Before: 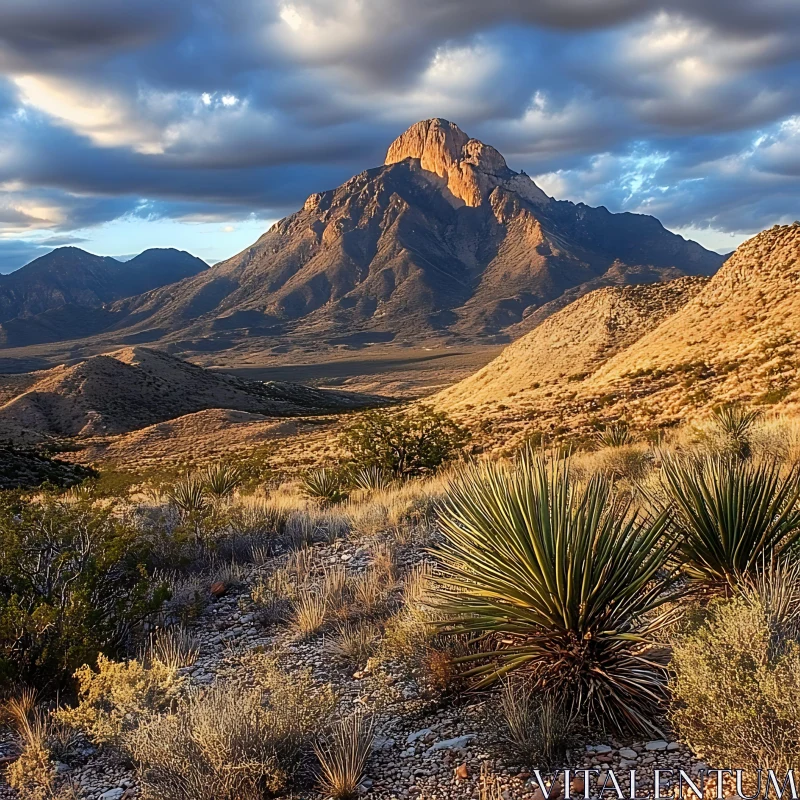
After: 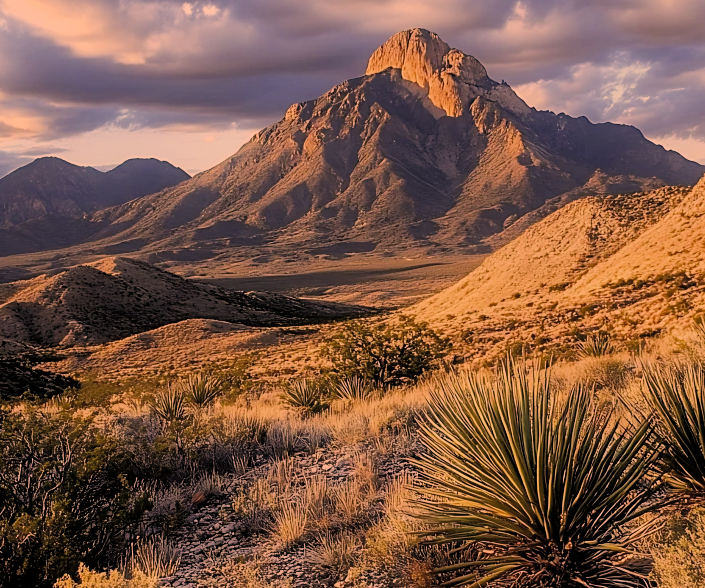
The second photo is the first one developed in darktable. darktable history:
exposure: exposure 0.187 EV, compensate highlight preservation false
crop and rotate: left 2.387%, top 11.309%, right 9.461%, bottom 15.115%
color correction: highlights a* 39.69, highlights b* 39.94, saturation 0.687
filmic rgb: middle gray luminance 29.92%, black relative exposure -9.02 EV, white relative exposure 6.99 EV, target black luminance 0%, hardness 2.97, latitude 1.41%, contrast 0.962, highlights saturation mix 5.61%, shadows ↔ highlights balance 11.78%, color science v4 (2020)
